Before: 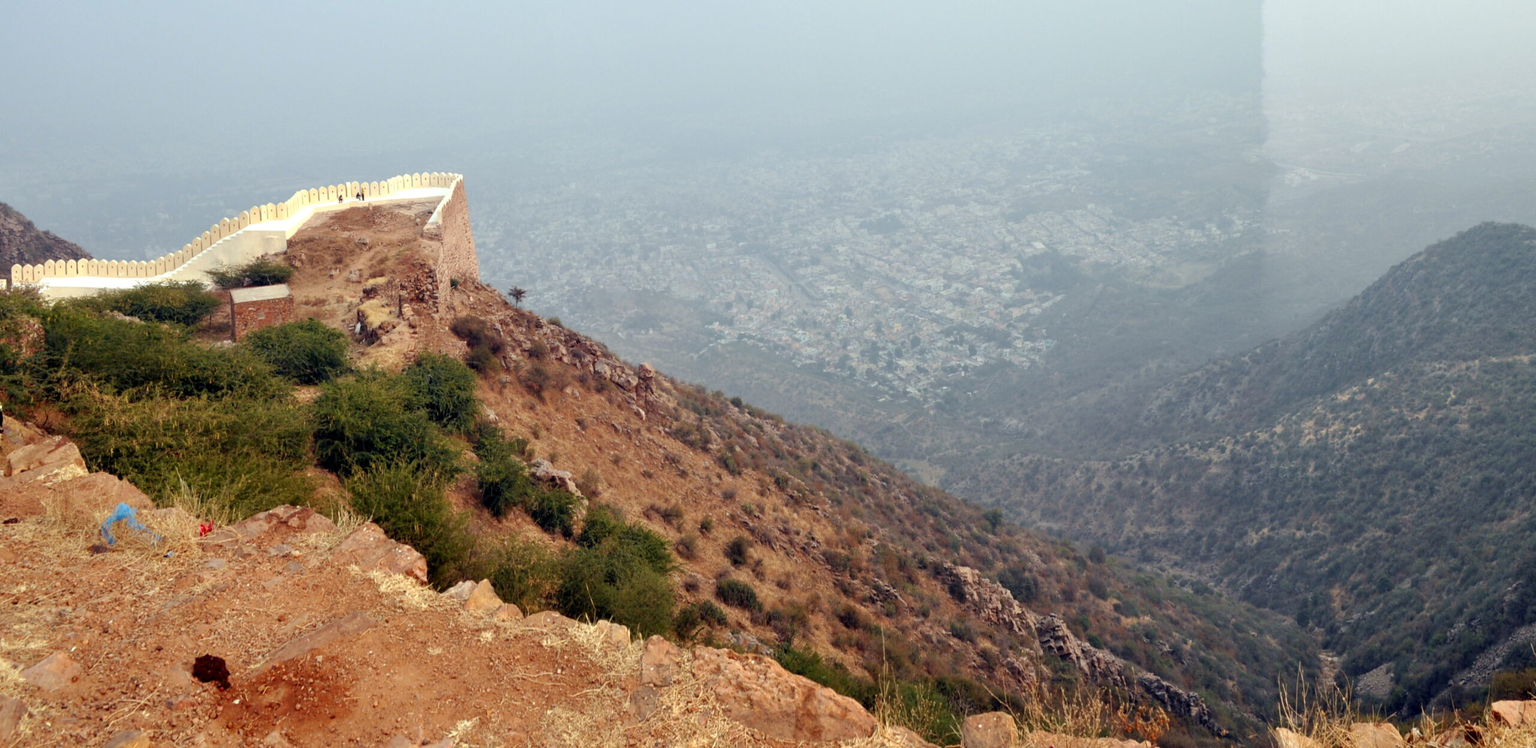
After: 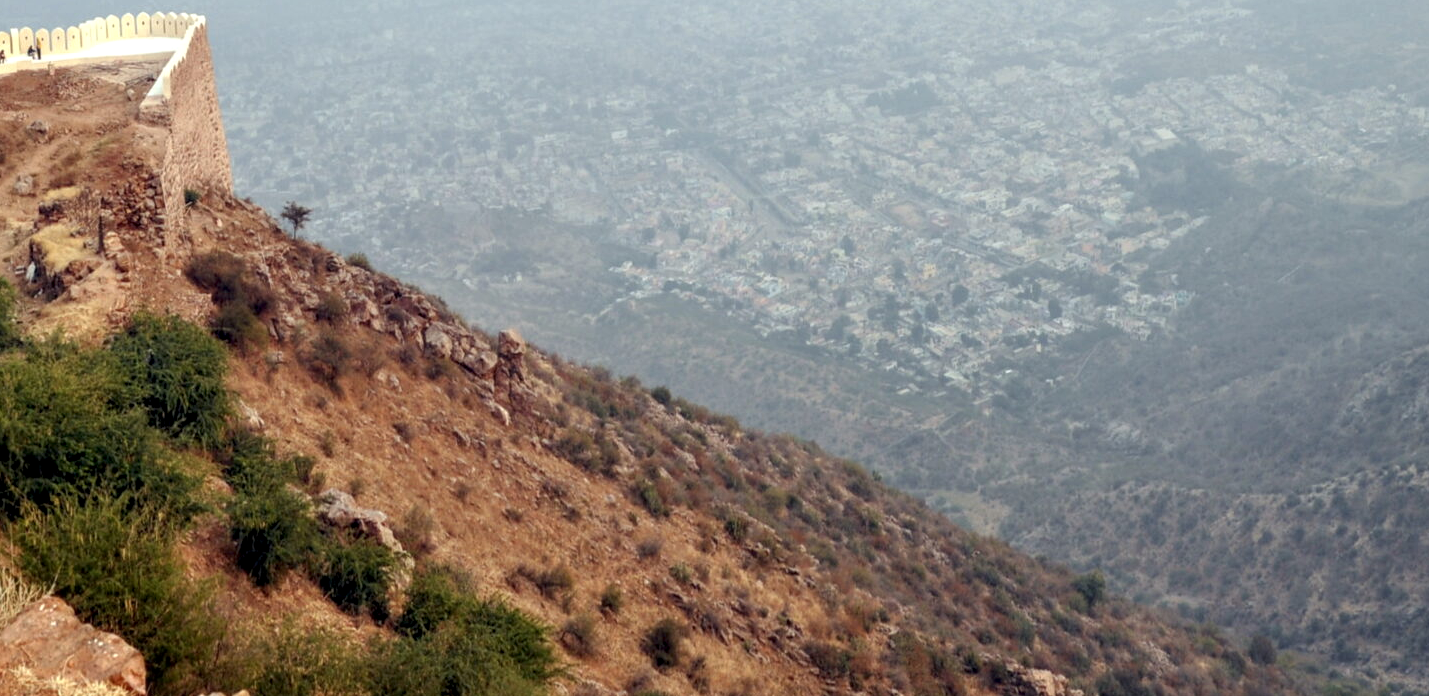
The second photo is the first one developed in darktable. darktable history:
crop and rotate: left 22.13%, top 22.054%, right 22.026%, bottom 22.102%
local contrast: on, module defaults
